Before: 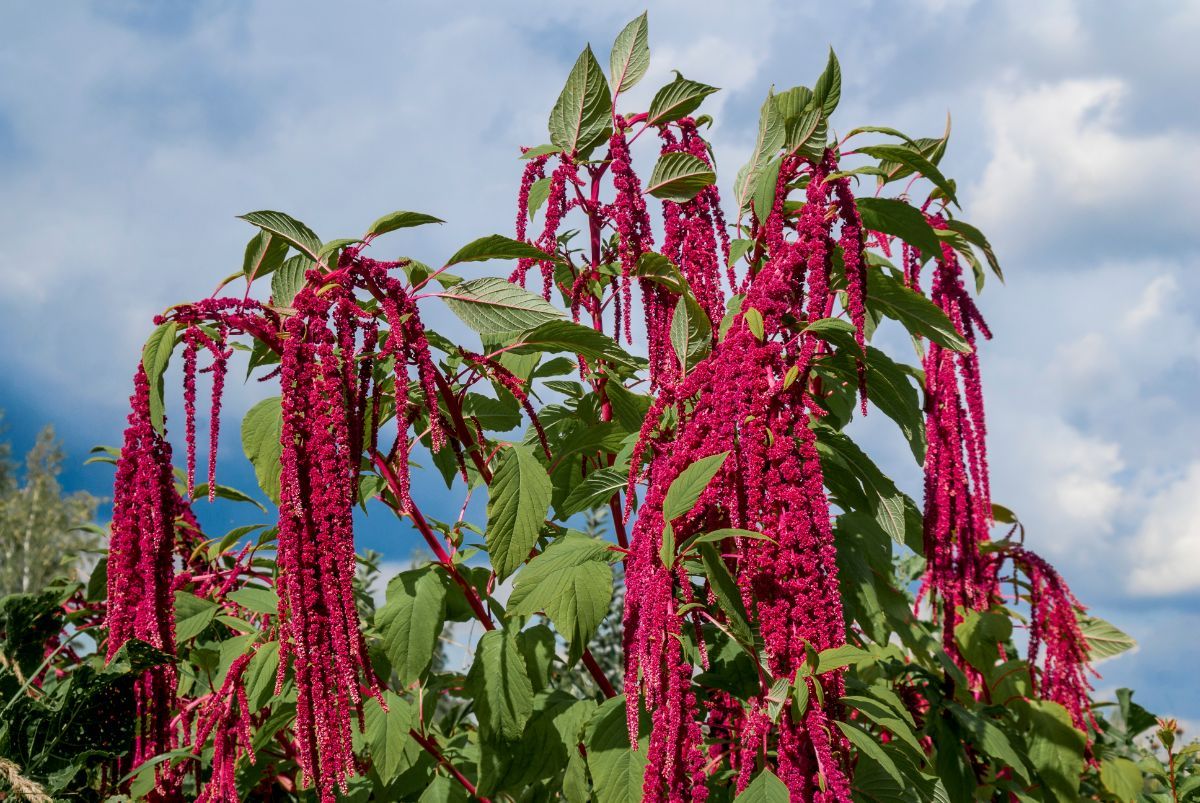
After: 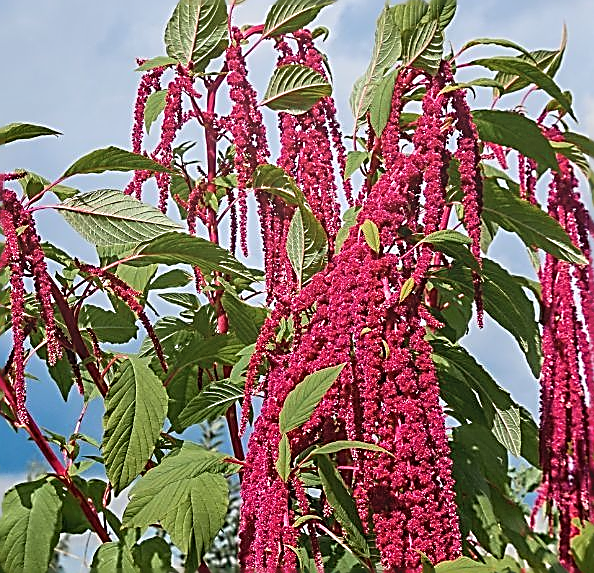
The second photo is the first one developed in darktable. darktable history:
sharpen: amount 1.861
bloom: size 16%, threshold 98%, strength 20%
crop: left 32.075%, top 10.976%, right 18.355%, bottom 17.596%
